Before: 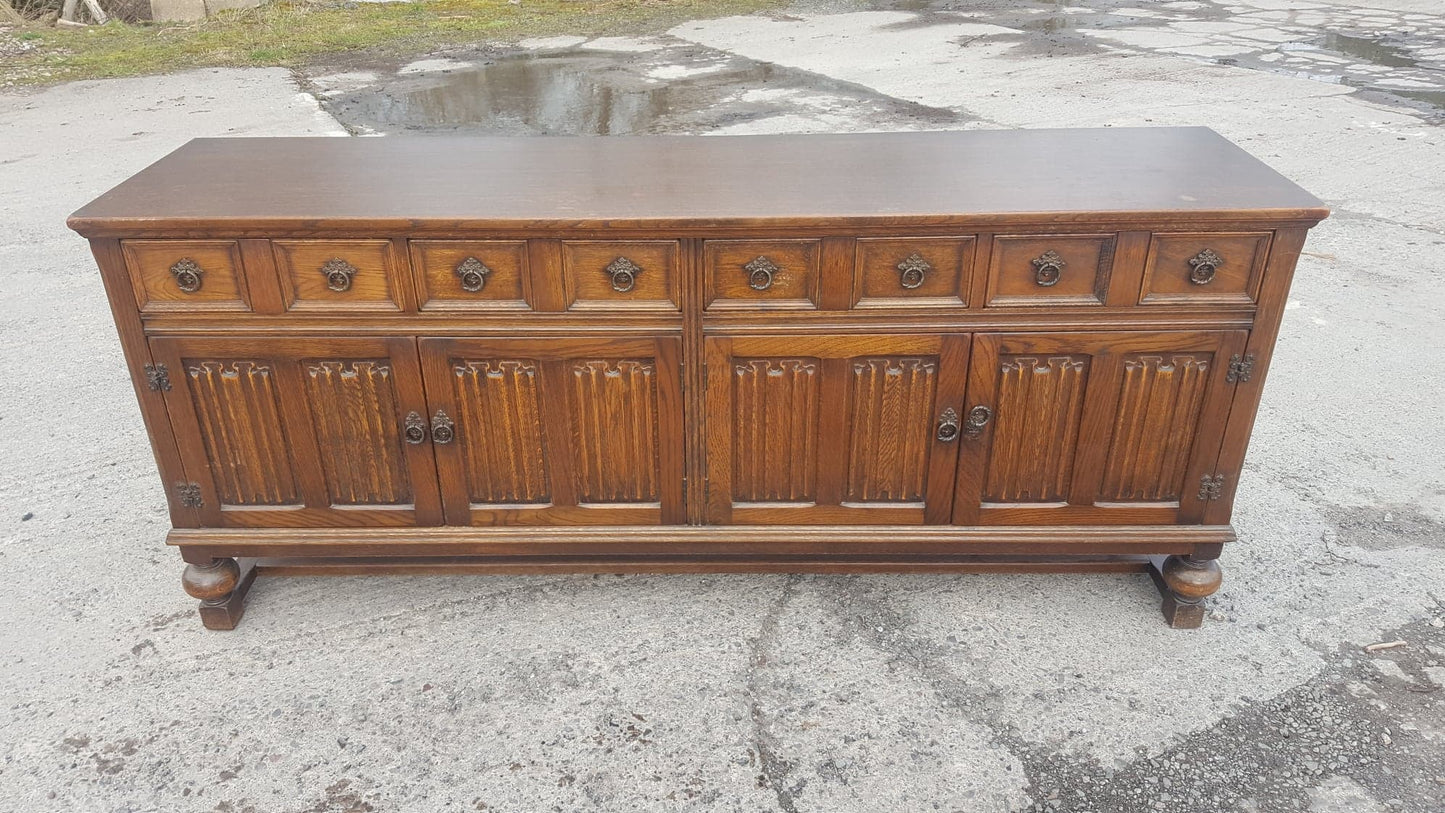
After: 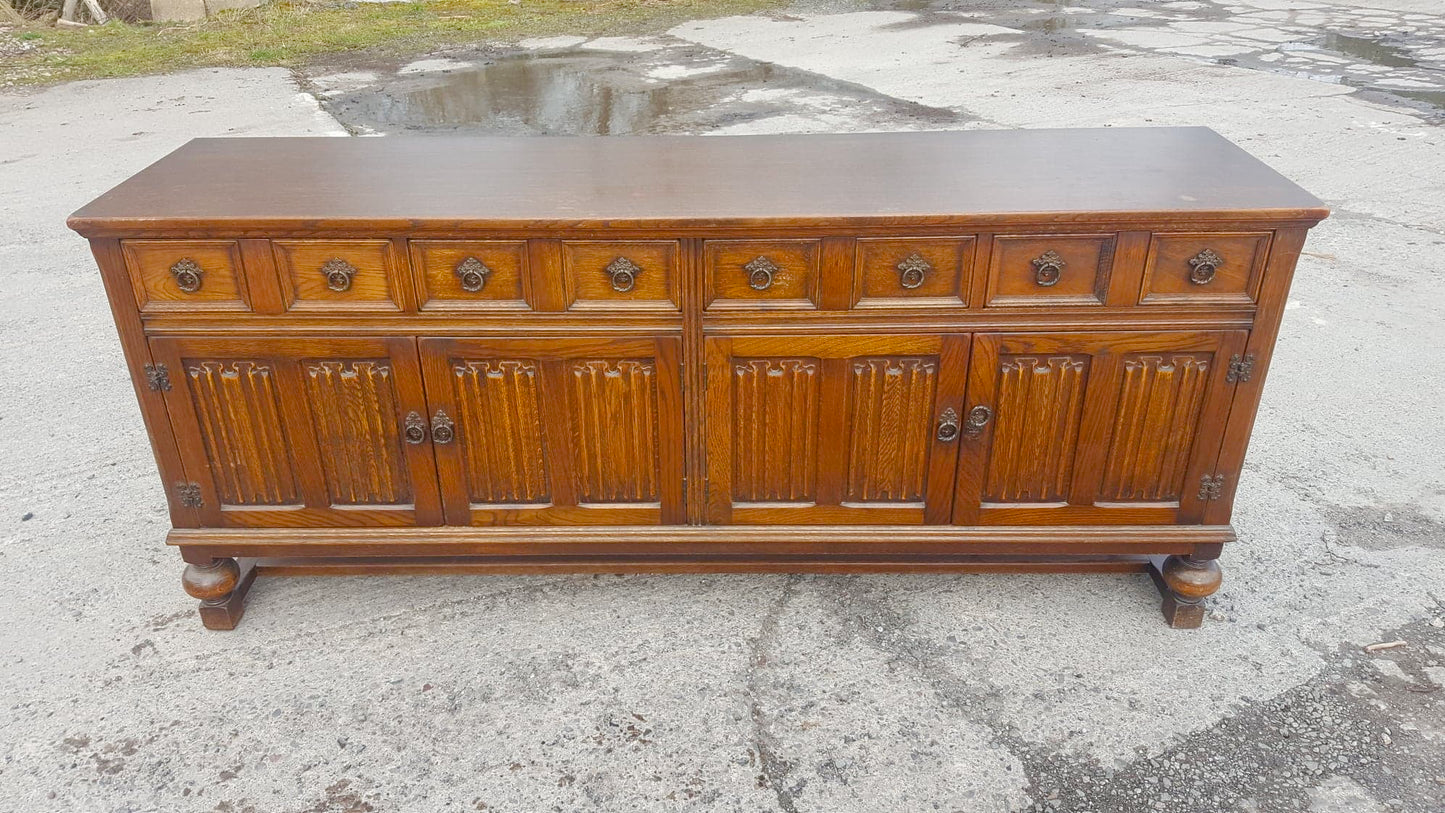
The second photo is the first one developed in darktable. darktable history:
contrast brightness saturation: saturation -0.05
color correction: saturation 1.11
color balance rgb: perceptual saturation grading › global saturation 20%, perceptual saturation grading › highlights -25%, perceptual saturation grading › shadows 50%
